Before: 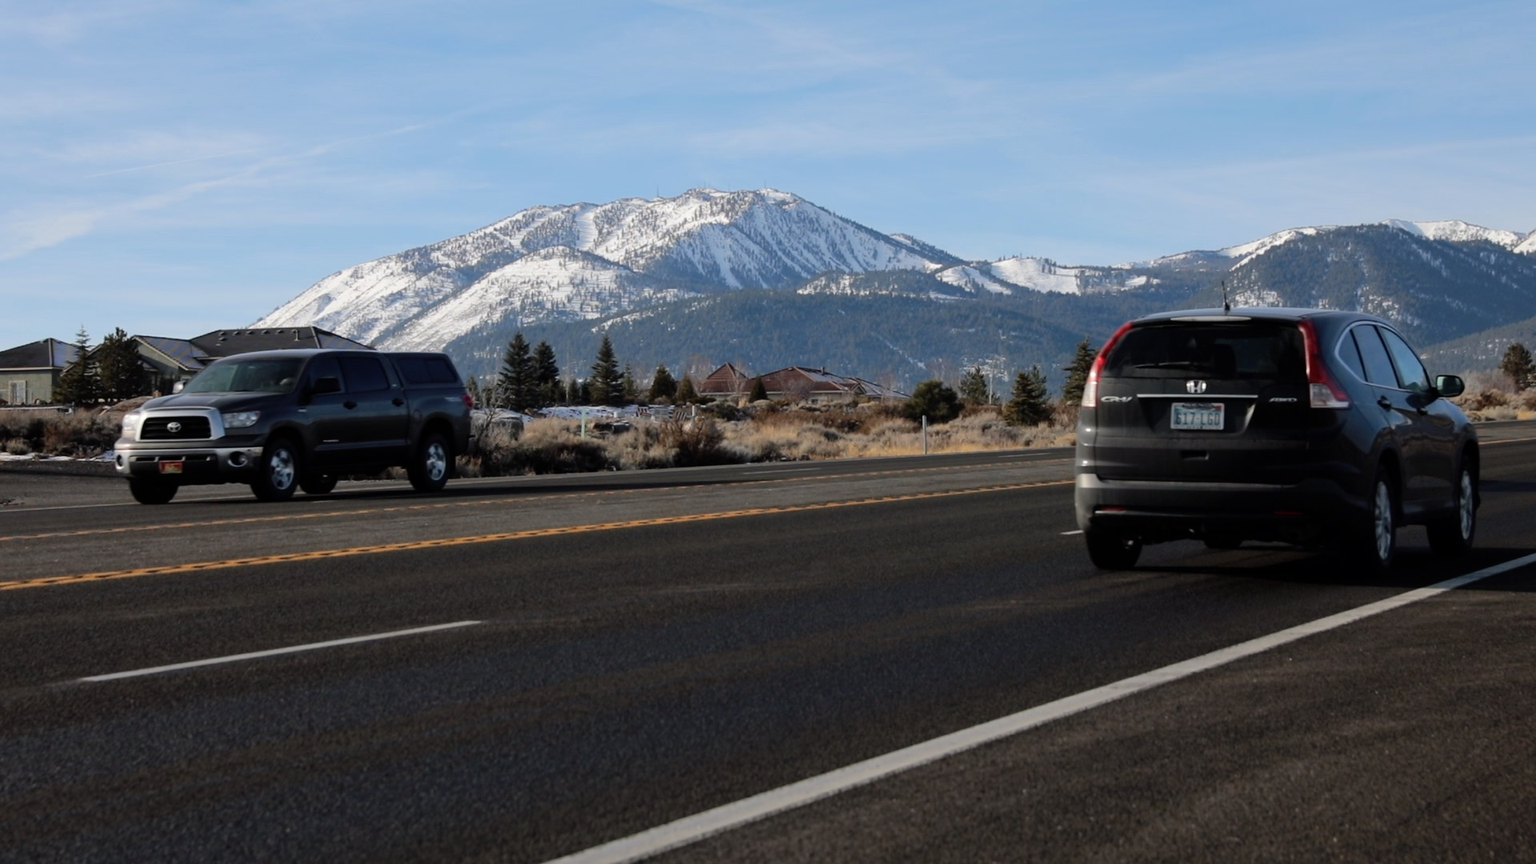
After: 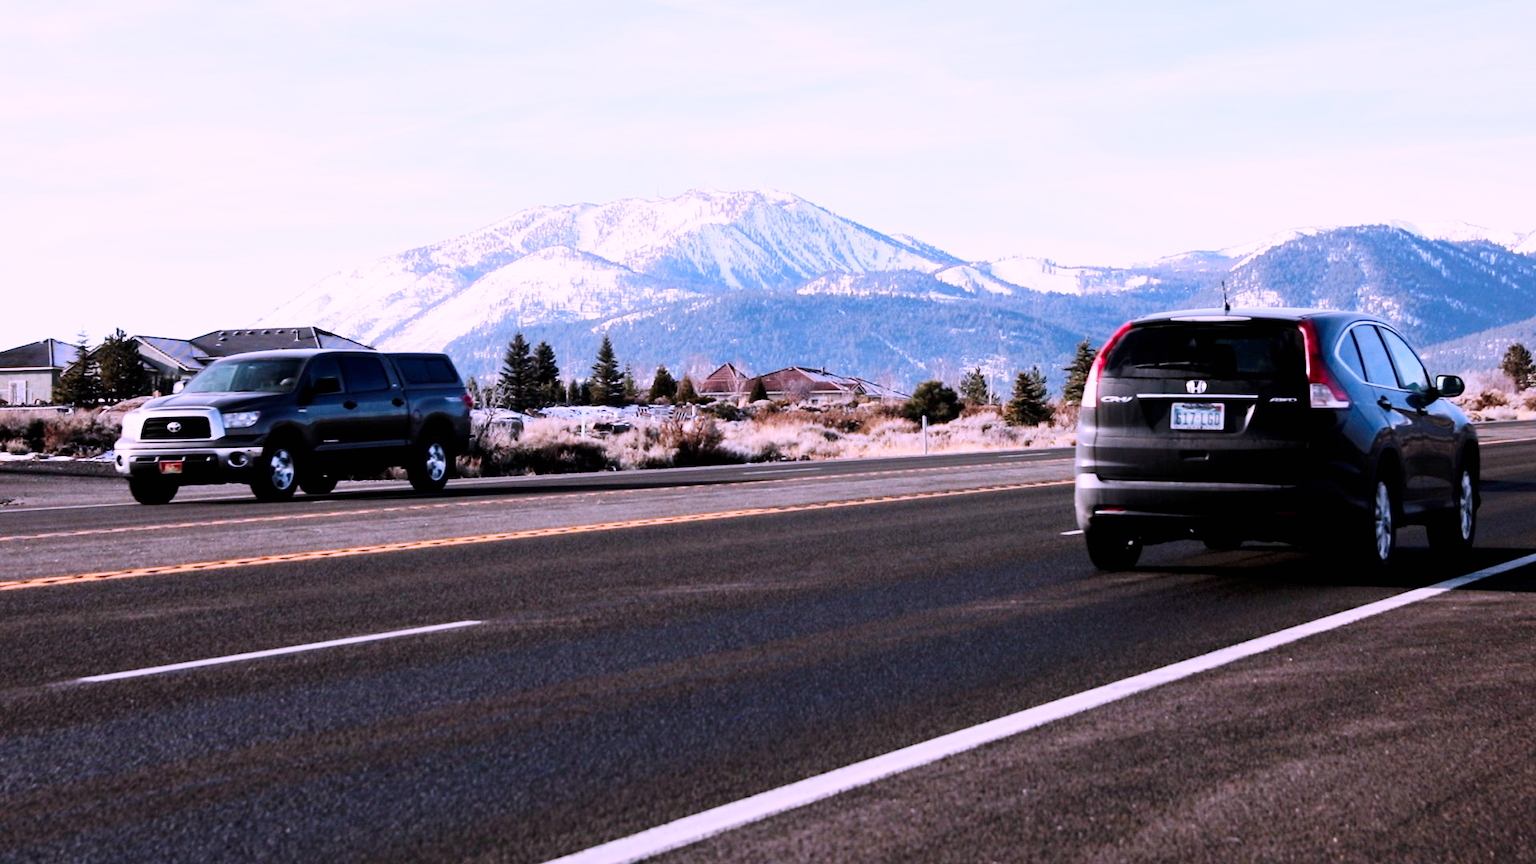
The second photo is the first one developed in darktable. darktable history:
exposure: black level correction 0.007, compensate highlight preservation false
color correction: highlights a* 15.03, highlights b* -25.07
contrast brightness saturation: contrast 0.05
base curve: curves: ch0 [(0, 0) (0.007, 0.004) (0.027, 0.03) (0.046, 0.07) (0.207, 0.54) (0.442, 0.872) (0.673, 0.972) (1, 1)], preserve colors none
